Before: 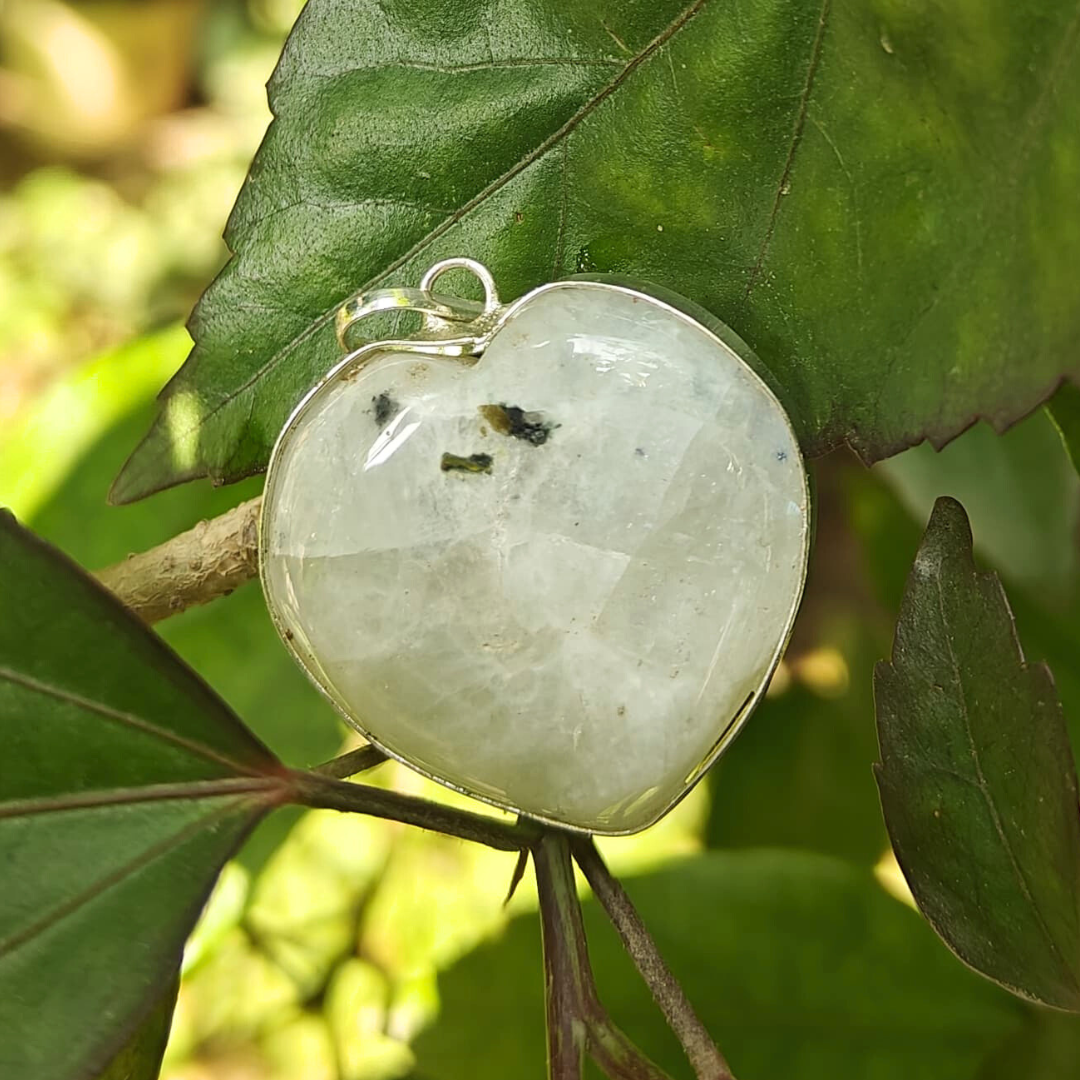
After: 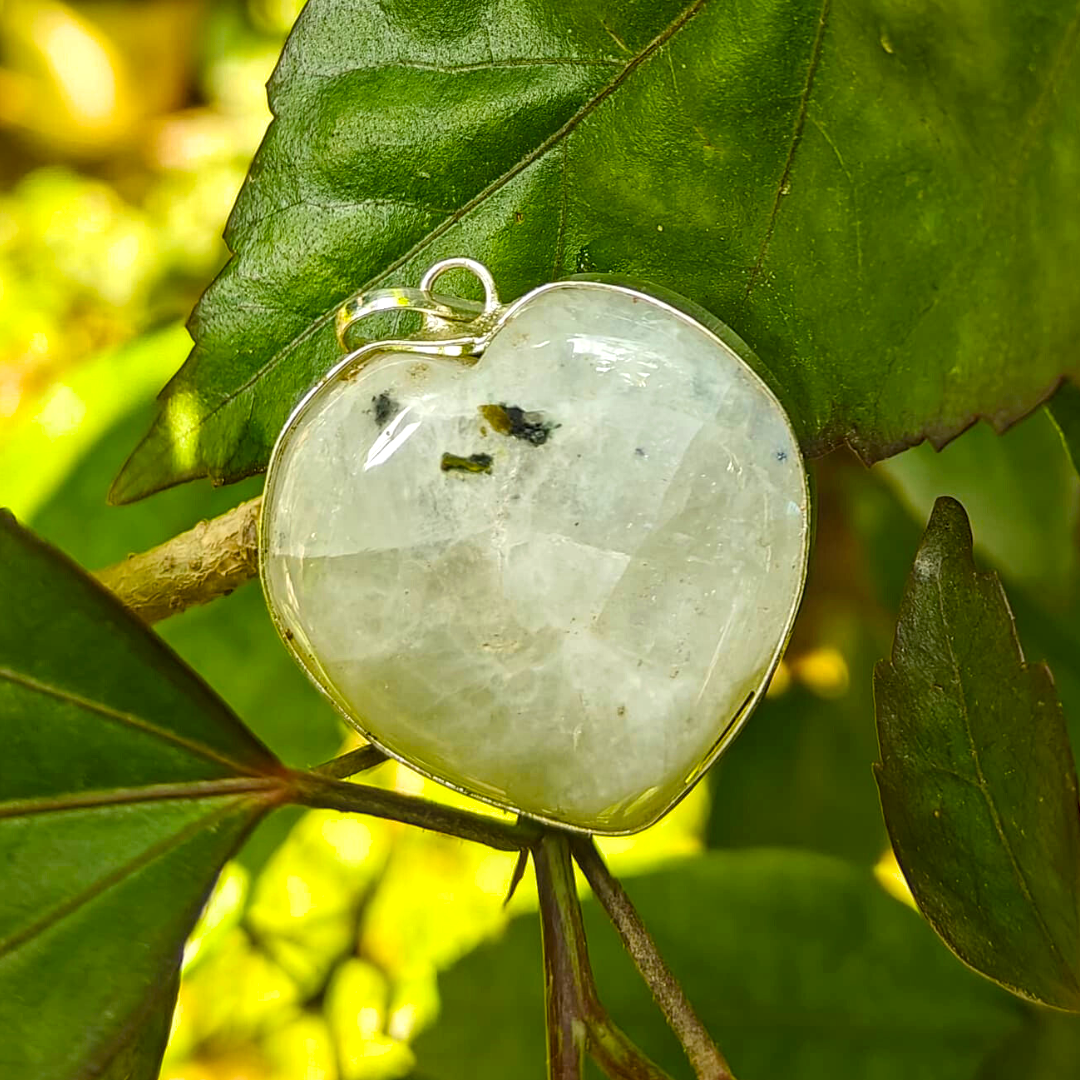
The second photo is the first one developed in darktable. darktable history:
local contrast: detail 130%
color balance rgb: linear chroma grading › global chroma 15%, perceptual saturation grading › global saturation 30%
color zones: curves: ch0 [(0.068, 0.464) (0.25, 0.5) (0.48, 0.508) (0.75, 0.536) (0.886, 0.476) (0.967, 0.456)]; ch1 [(0.066, 0.456) (0.25, 0.5) (0.616, 0.508) (0.746, 0.56) (0.934, 0.444)]
